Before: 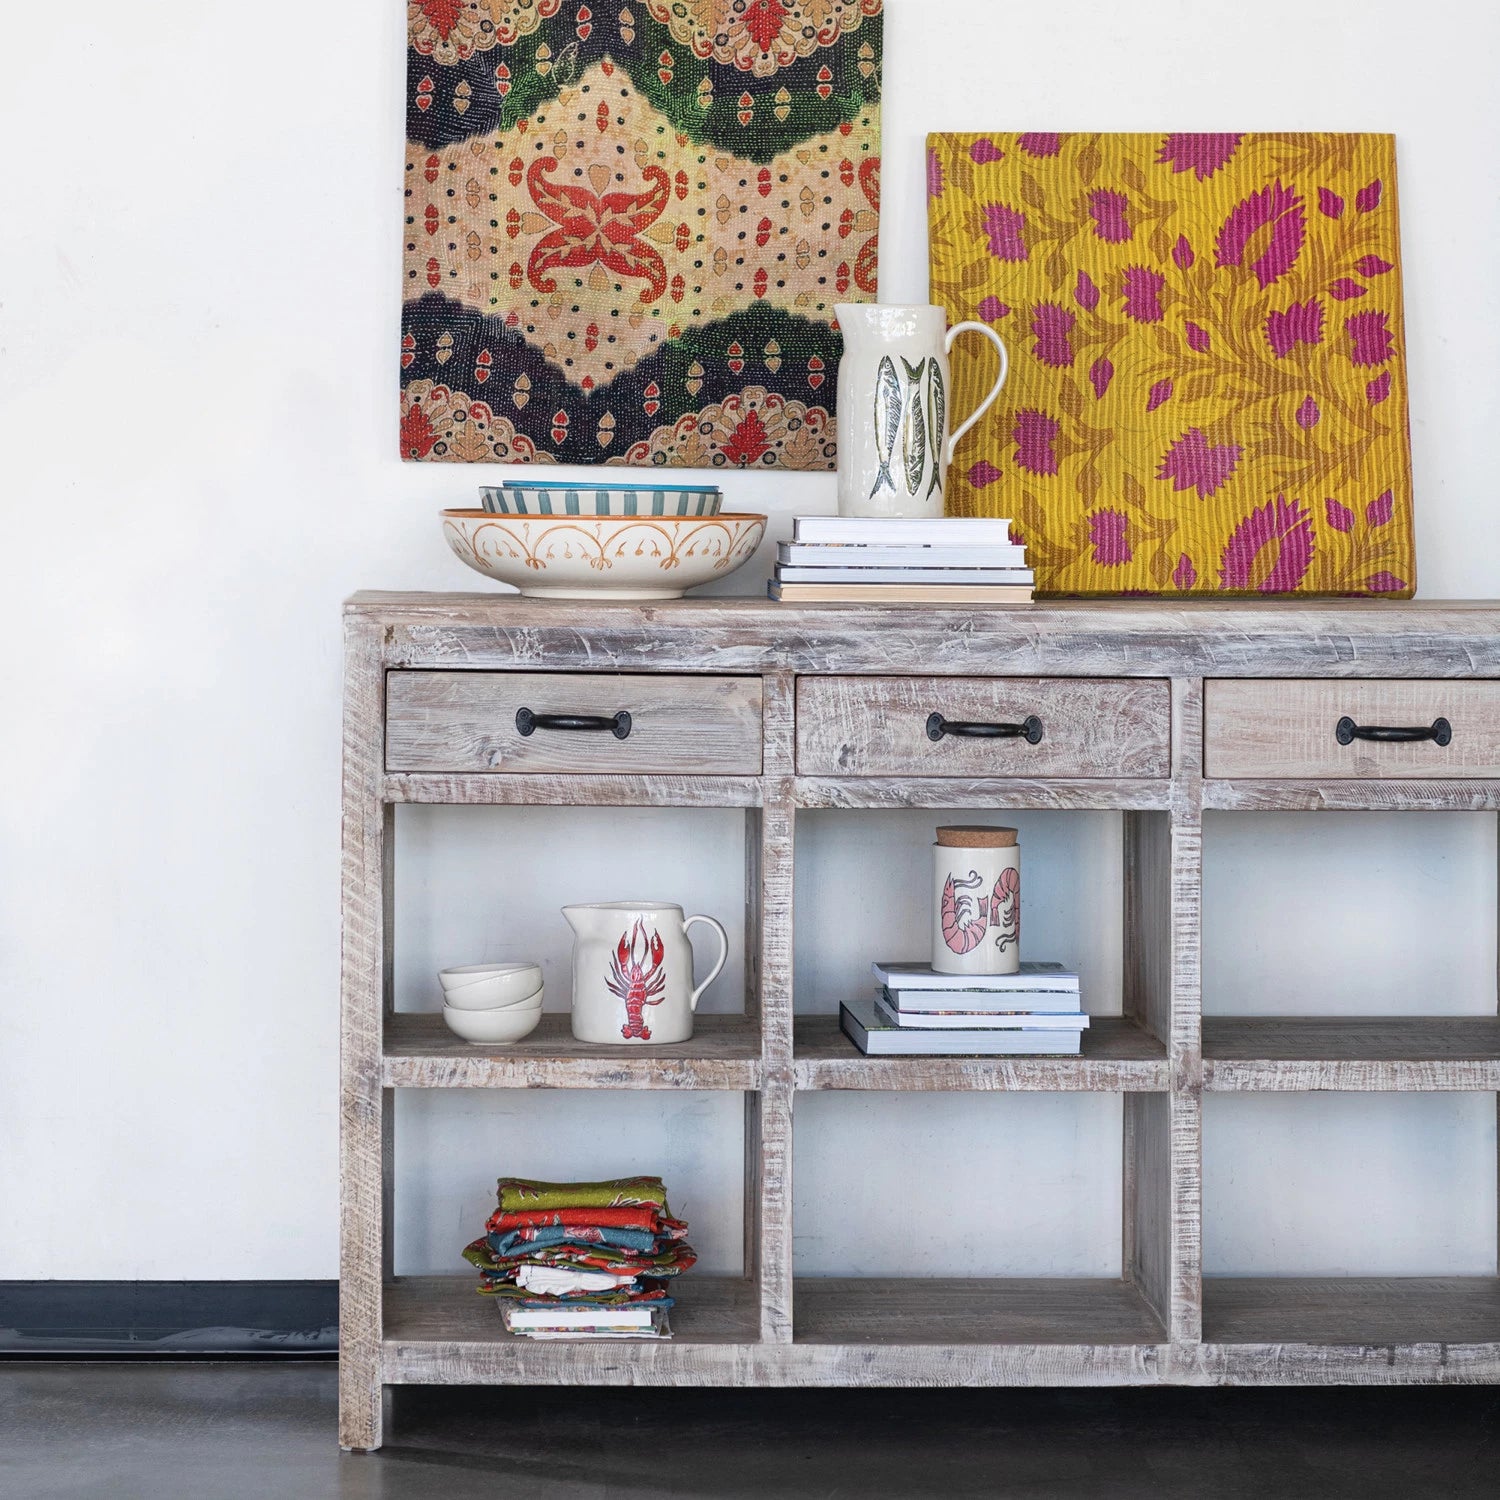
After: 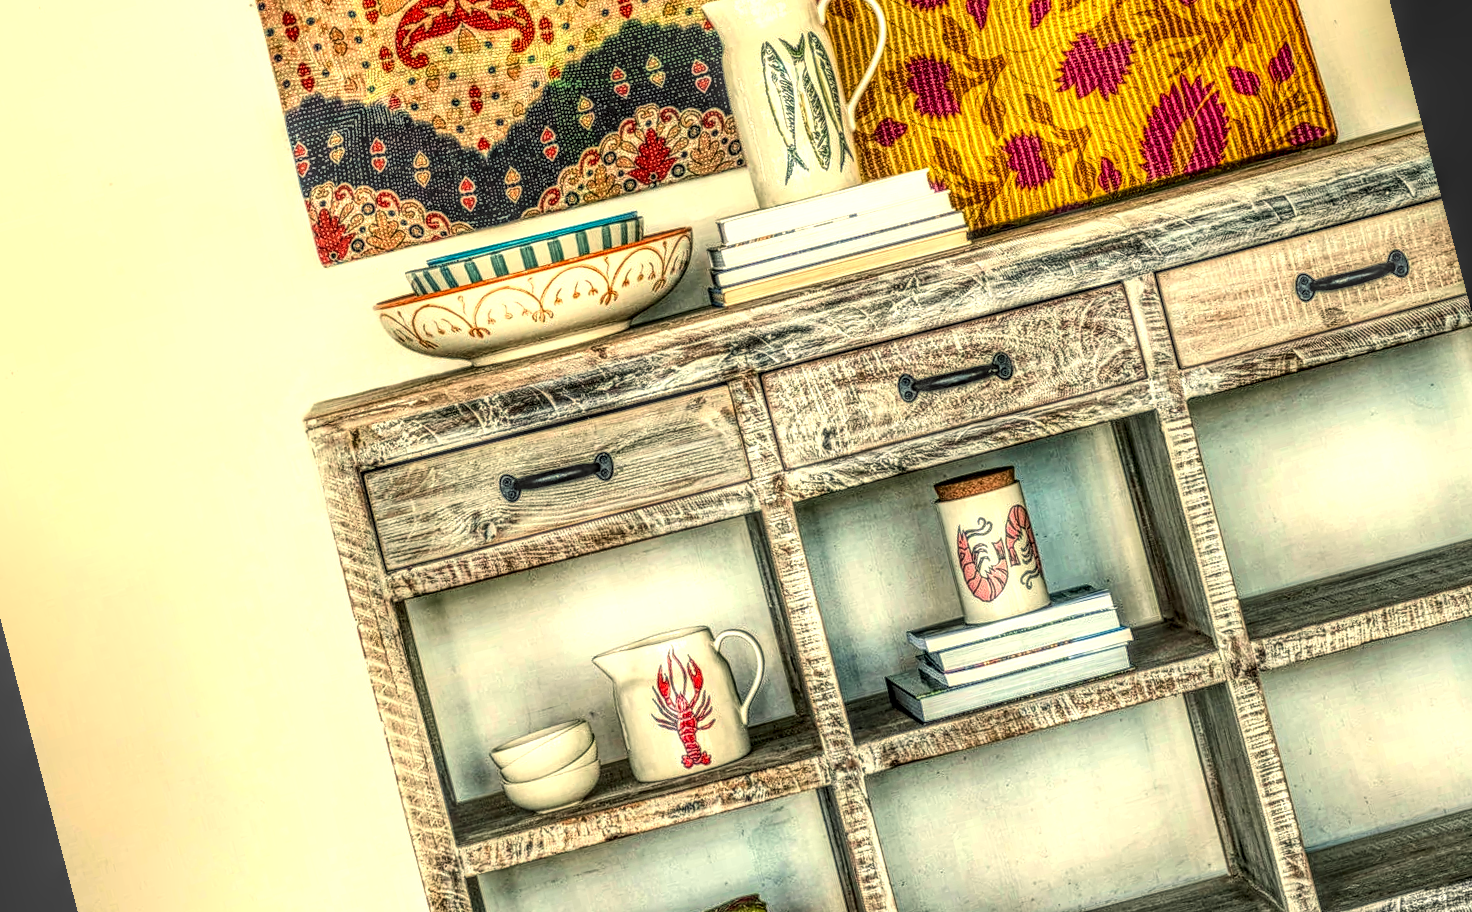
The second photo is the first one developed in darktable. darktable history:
rotate and perspective: rotation -14.8°, crop left 0.1, crop right 0.903, crop top 0.25, crop bottom 0.748
color balance: mode lift, gamma, gain (sRGB), lift [1.014, 0.966, 0.918, 0.87], gamma [0.86, 0.734, 0.918, 0.976], gain [1.063, 1.13, 1.063, 0.86]
contrast brightness saturation: contrast 0.2, brightness 0.16, saturation 0.22
local contrast: highlights 0%, shadows 0%, detail 300%, midtone range 0.3
